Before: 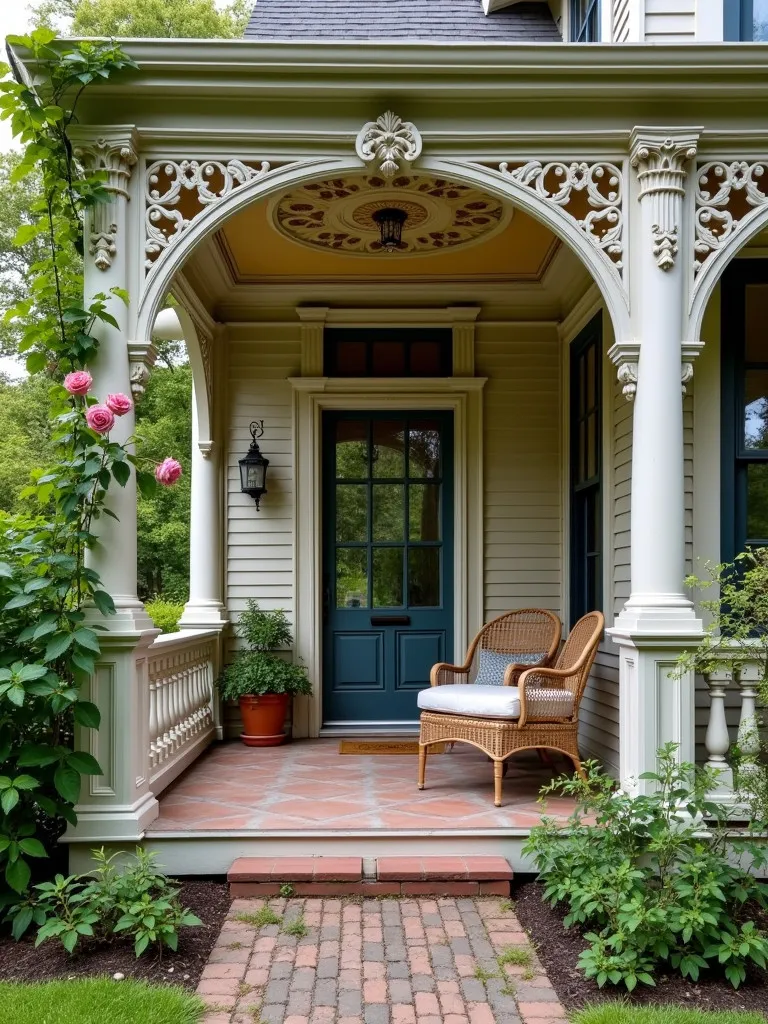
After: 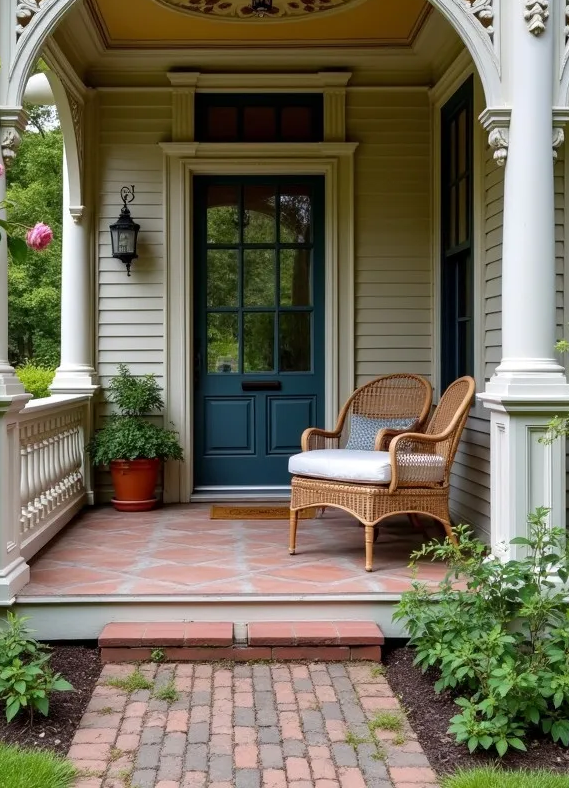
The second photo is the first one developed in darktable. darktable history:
crop: left 16.829%, top 22.958%, right 9.082%
tone equalizer: edges refinement/feathering 500, mask exposure compensation -1.57 EV, preserve details no
